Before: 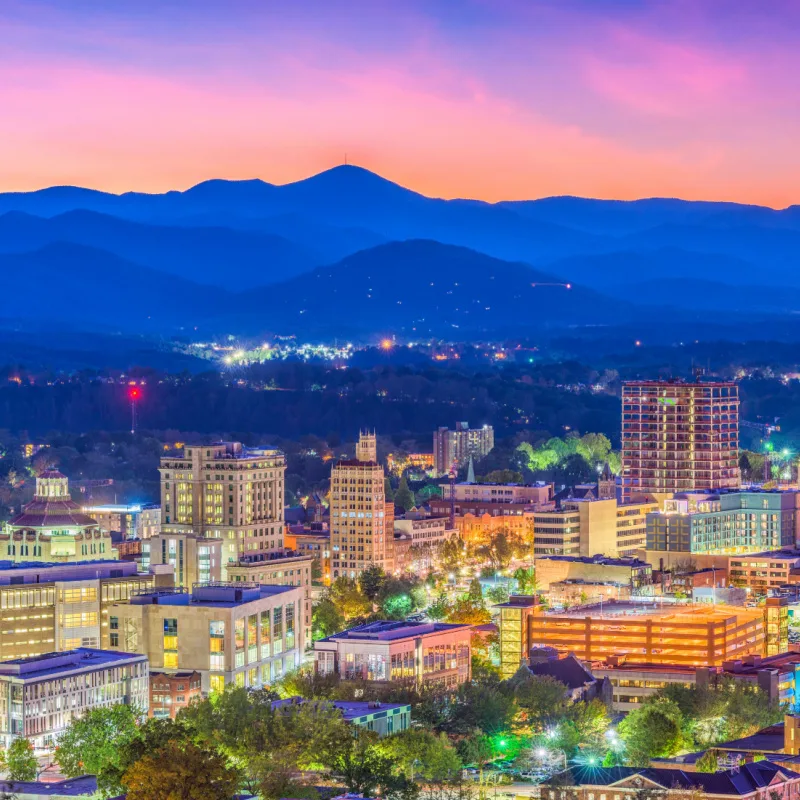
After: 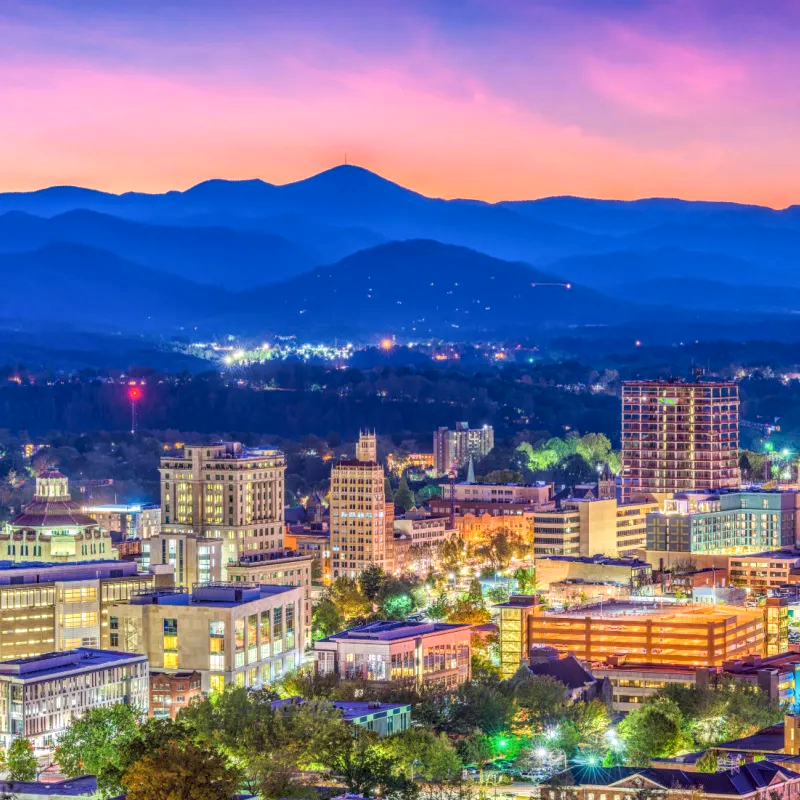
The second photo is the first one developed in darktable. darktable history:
shadows and highlights: low approximation 0.01, soften with gaussian
local contrast: detail 130%
